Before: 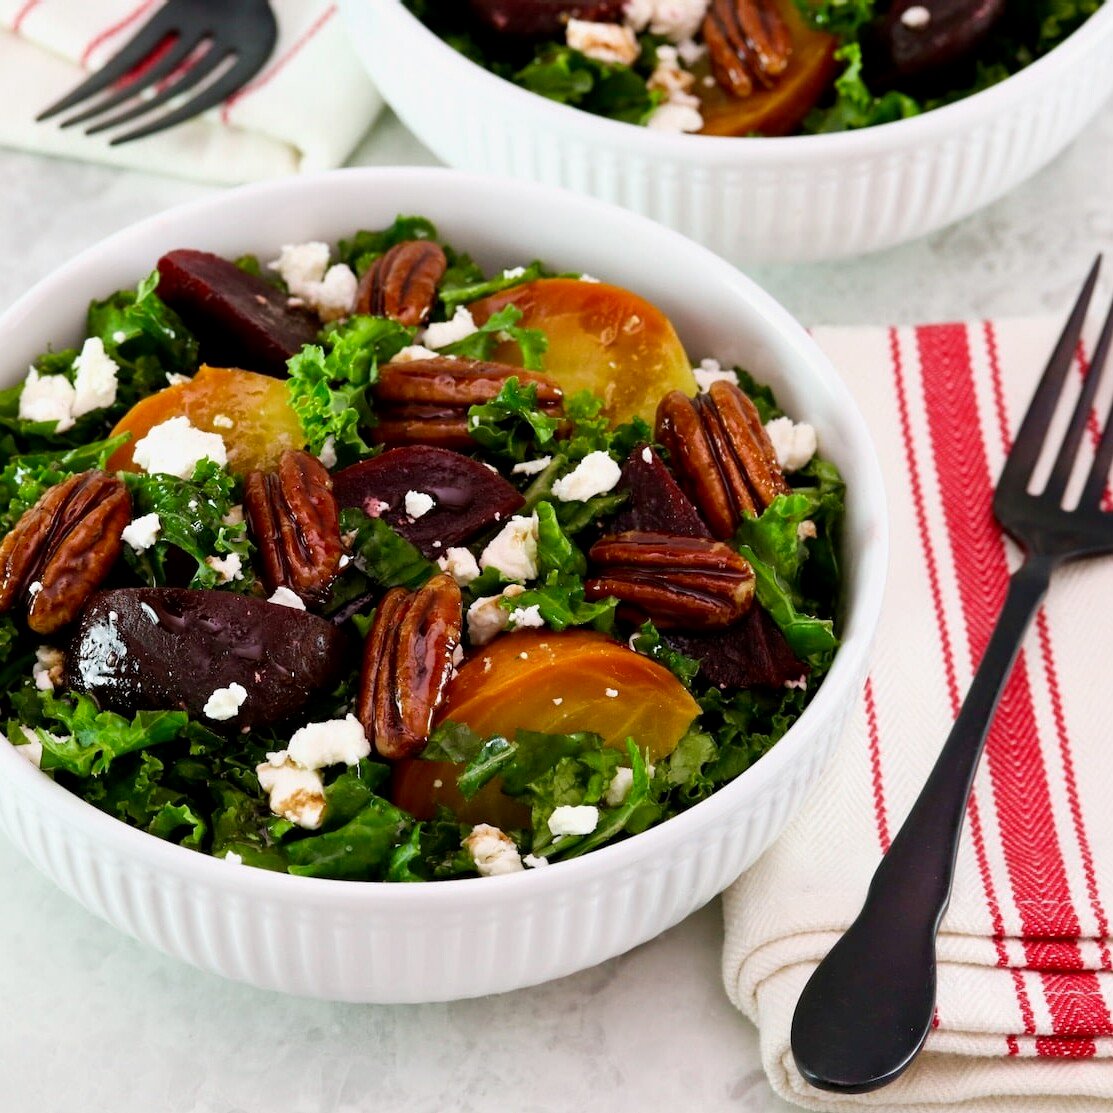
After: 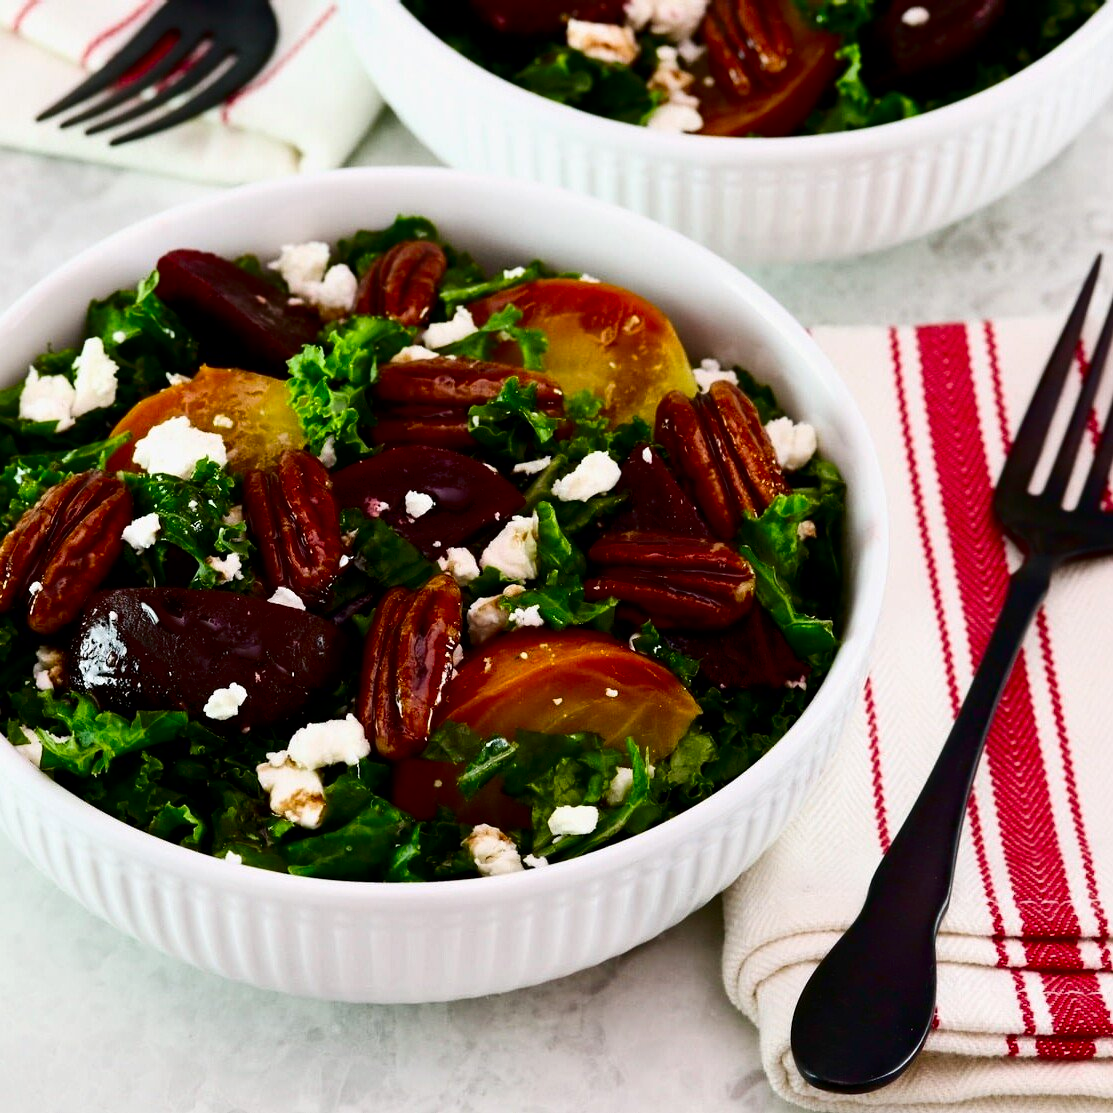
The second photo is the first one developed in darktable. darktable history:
contrast brightness saturation: contrast 0.187, brightness -0.232, saturation 0.117
